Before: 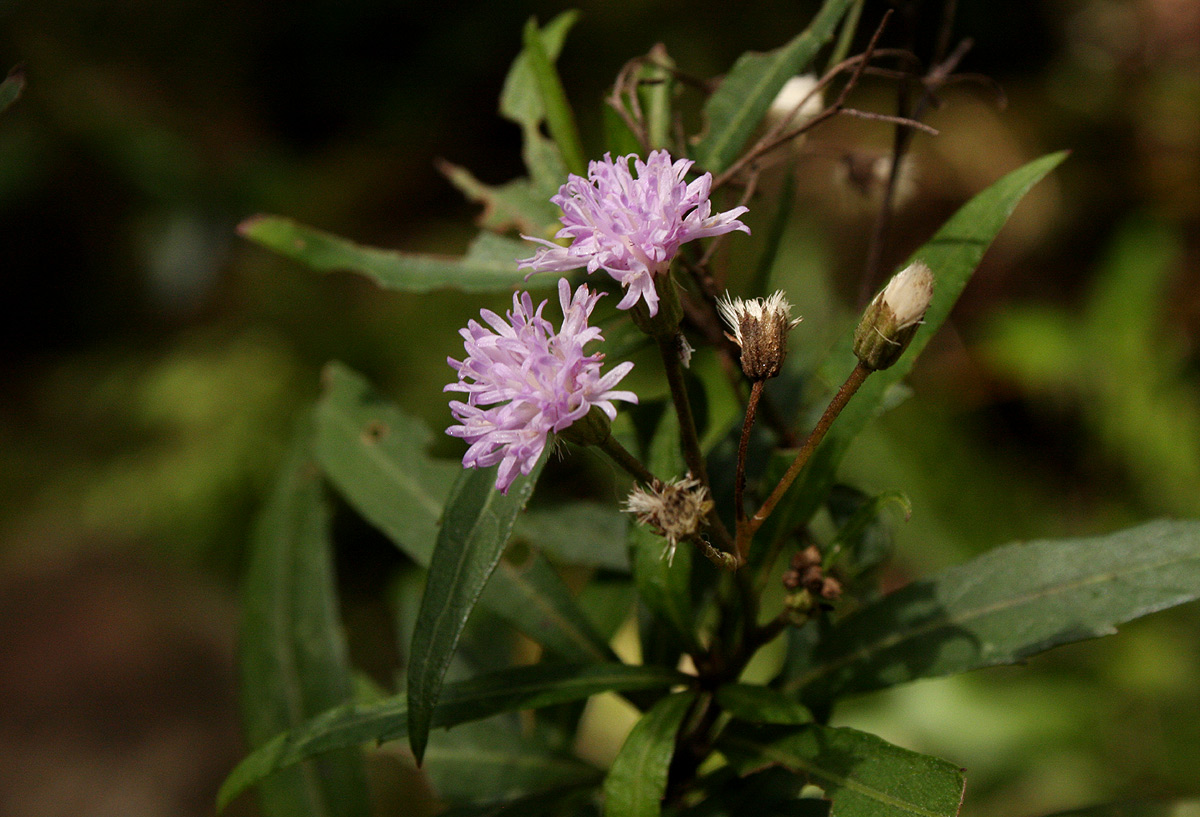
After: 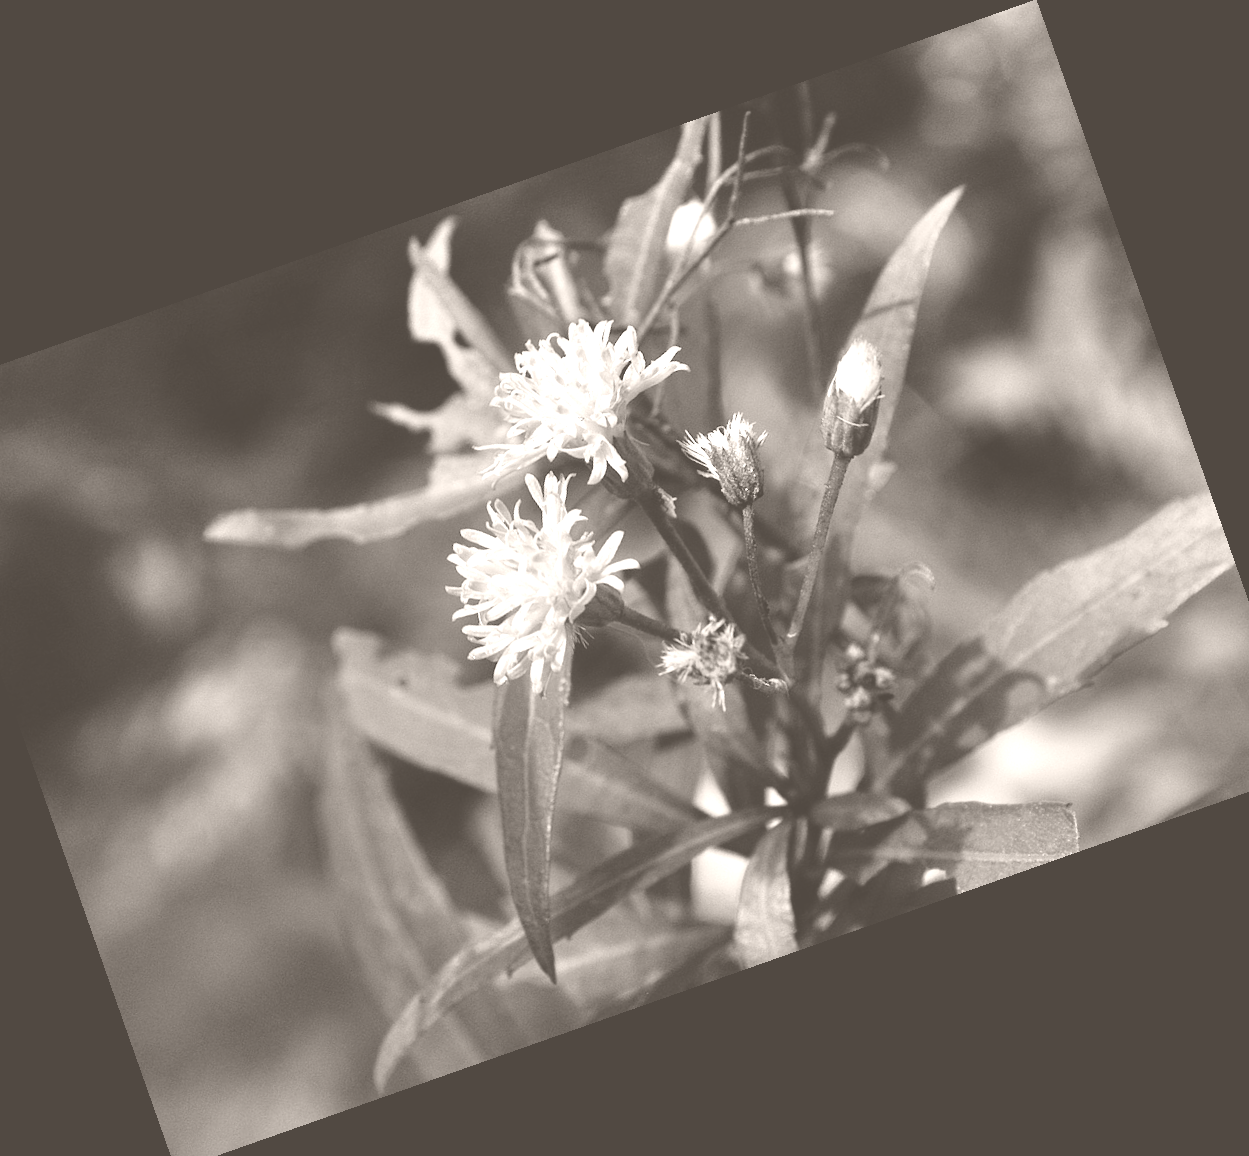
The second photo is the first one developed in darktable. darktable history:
shadows and highlights: shadows 37.27, highlights -28.18, soften with gaussian
crop and rotate: angle 19.43°, left 6.812%, right 4.125%, bottom 1.087%
colorize: hue 34.49°, saturation 35.33%, source mix 100%, lightness 55%, version 1
